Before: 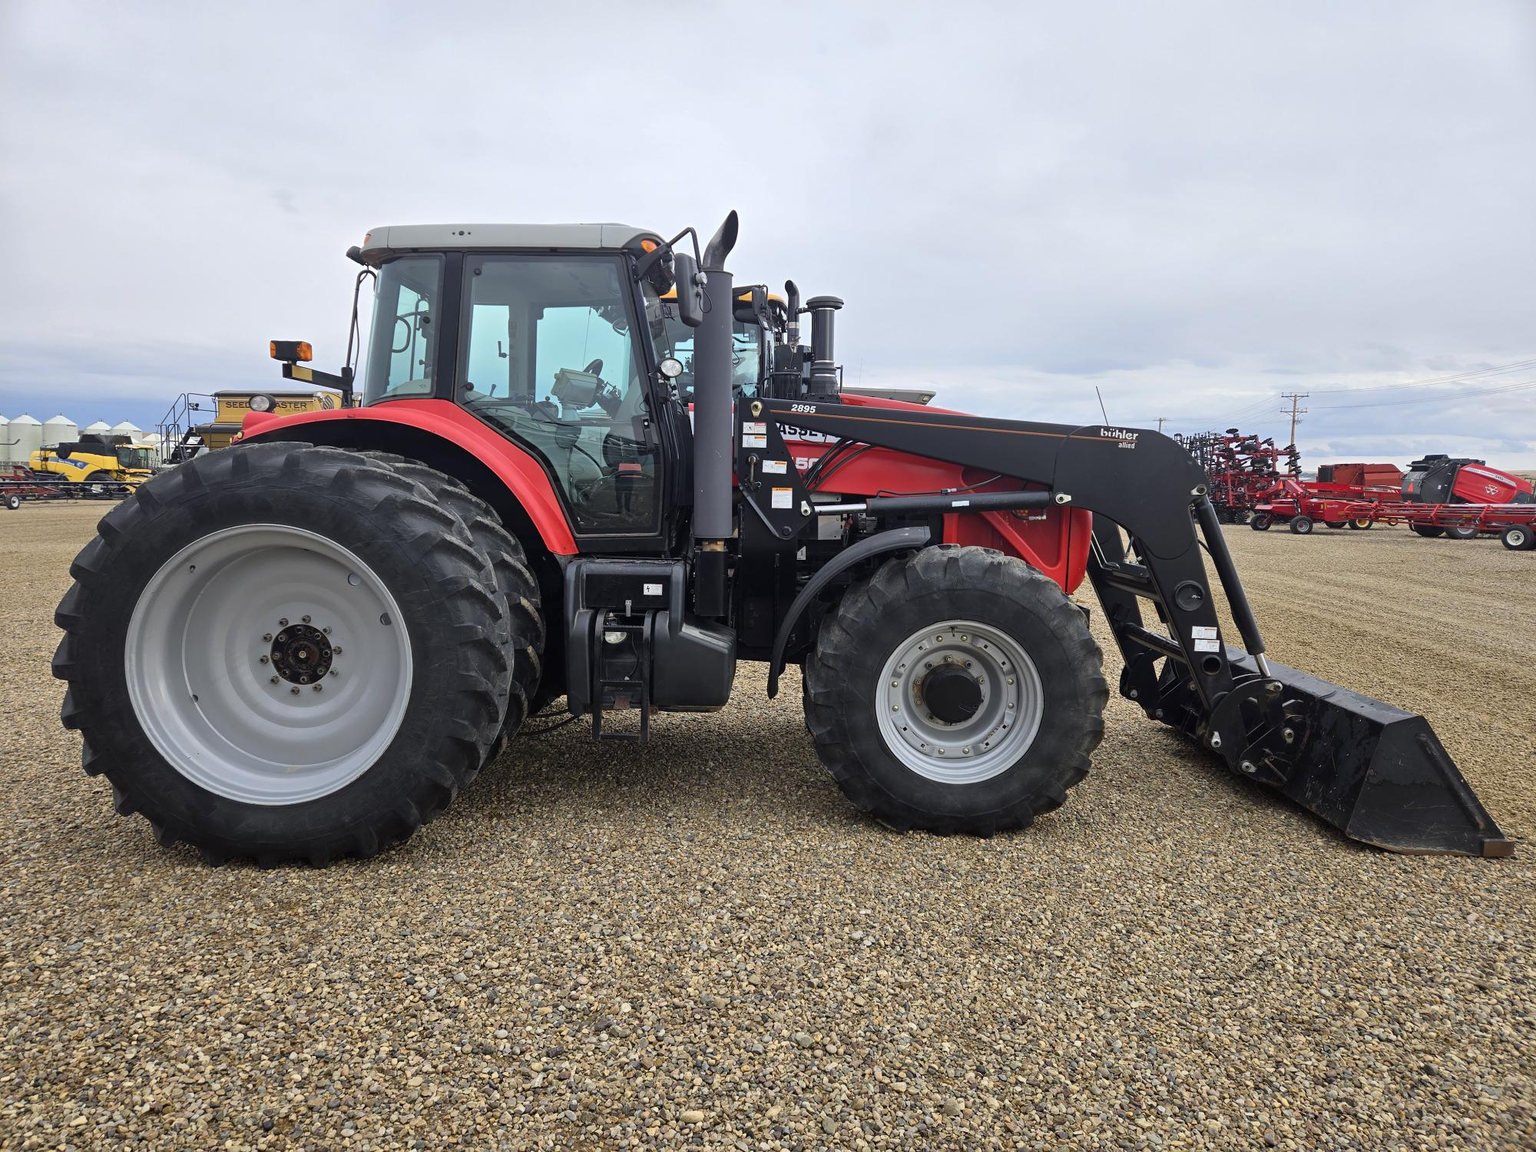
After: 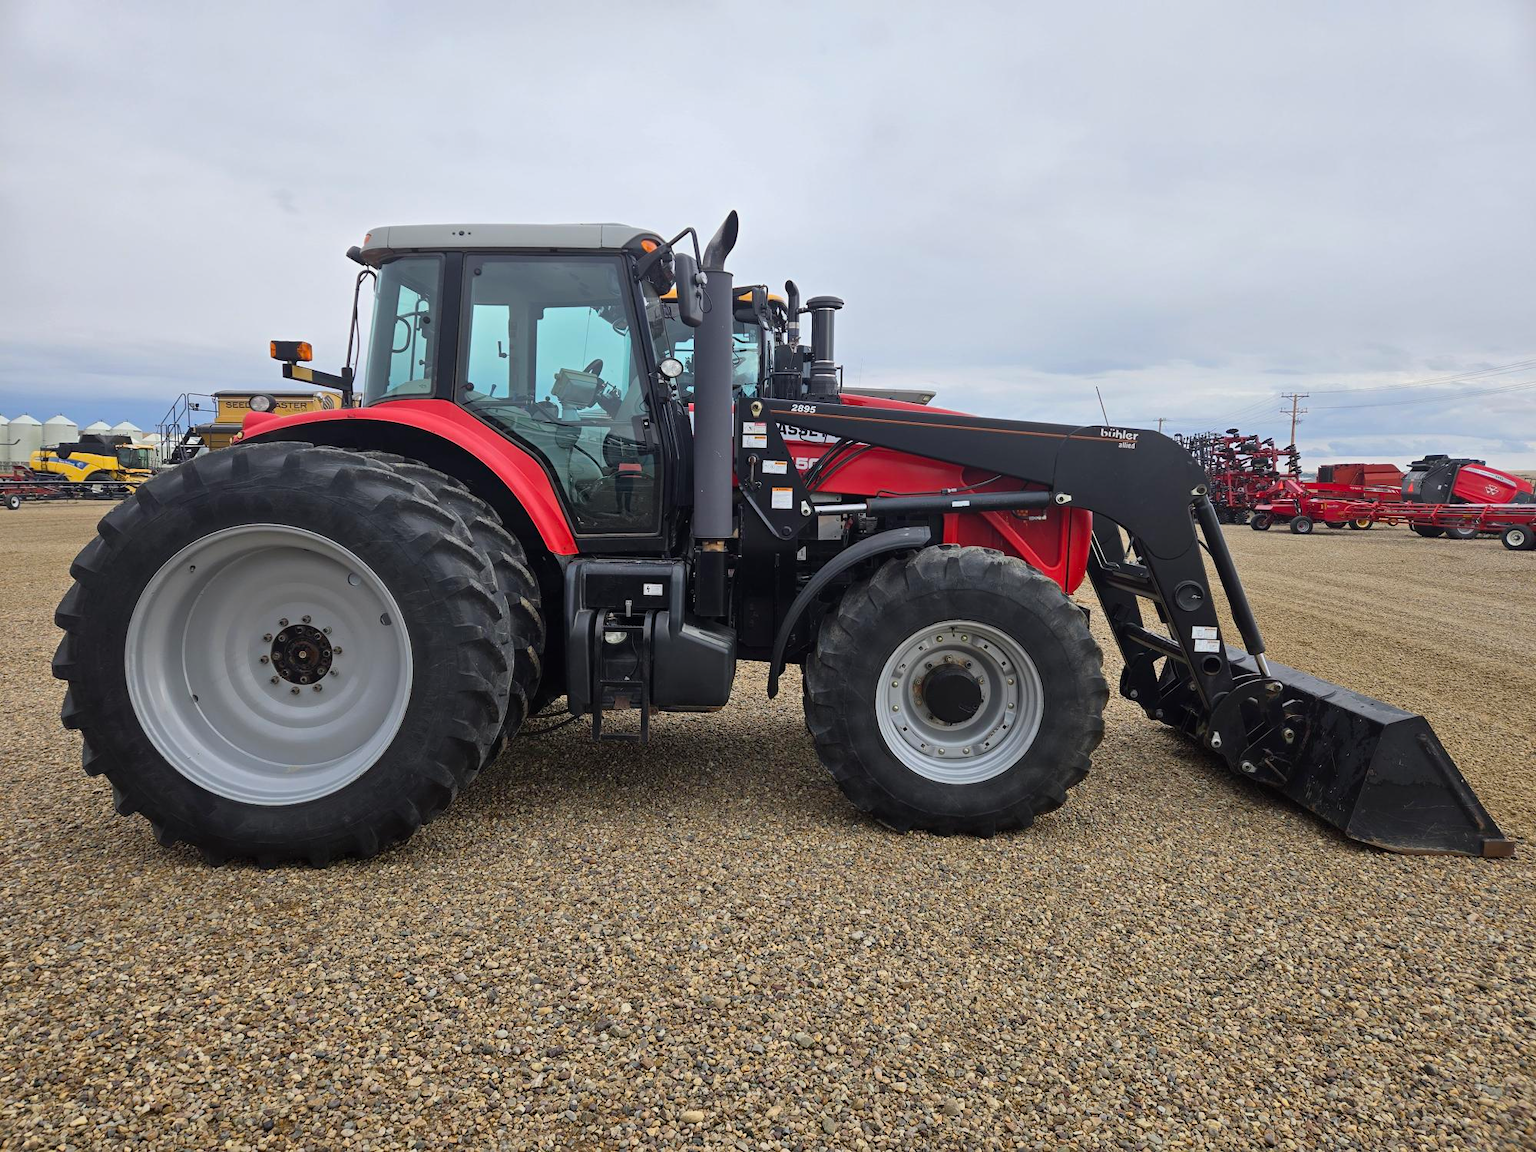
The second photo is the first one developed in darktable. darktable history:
exposure: exposure -0.152 EV, compensate exposure bias true, compensate highlight preservation false
